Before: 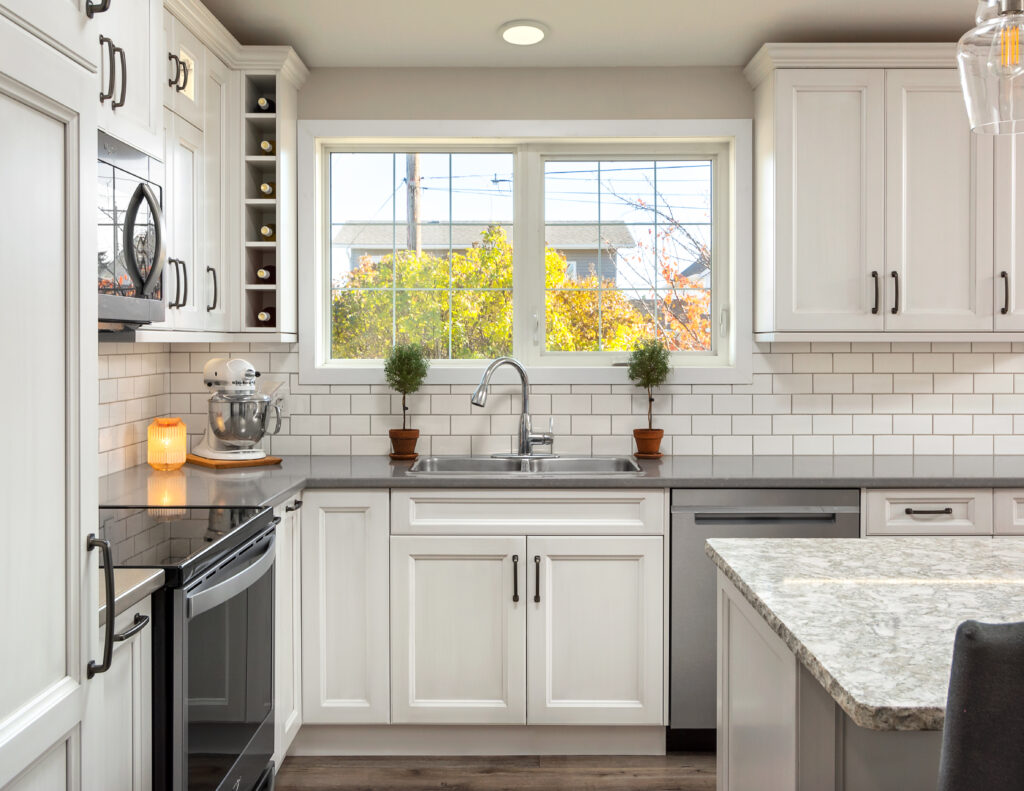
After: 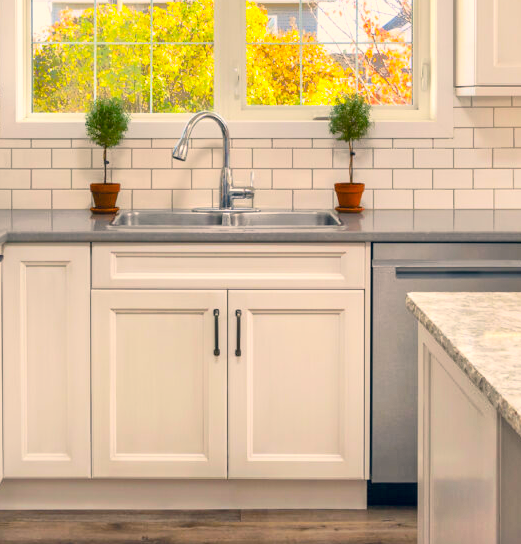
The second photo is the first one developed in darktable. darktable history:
color balance rgb: perceptual saturation grading › mid-tones 6.33%, perceptual saturation grading › shadows 72.44%, perceptual brilliance grading › highlights 11.59%, contrast 5.05%
color correction: highlights a* 10.32, highlights b* 14.66, shadows a* -9.59, shadows b* -15.02
exposure: black level correction 0, exposure 1.2 EV, compensate exposure bias true, compensate highlight preservation false
global tonemap: drago (1, 100), detail 1
crop and rotate: left 29.237%, top 31.152%, right 19.807%
